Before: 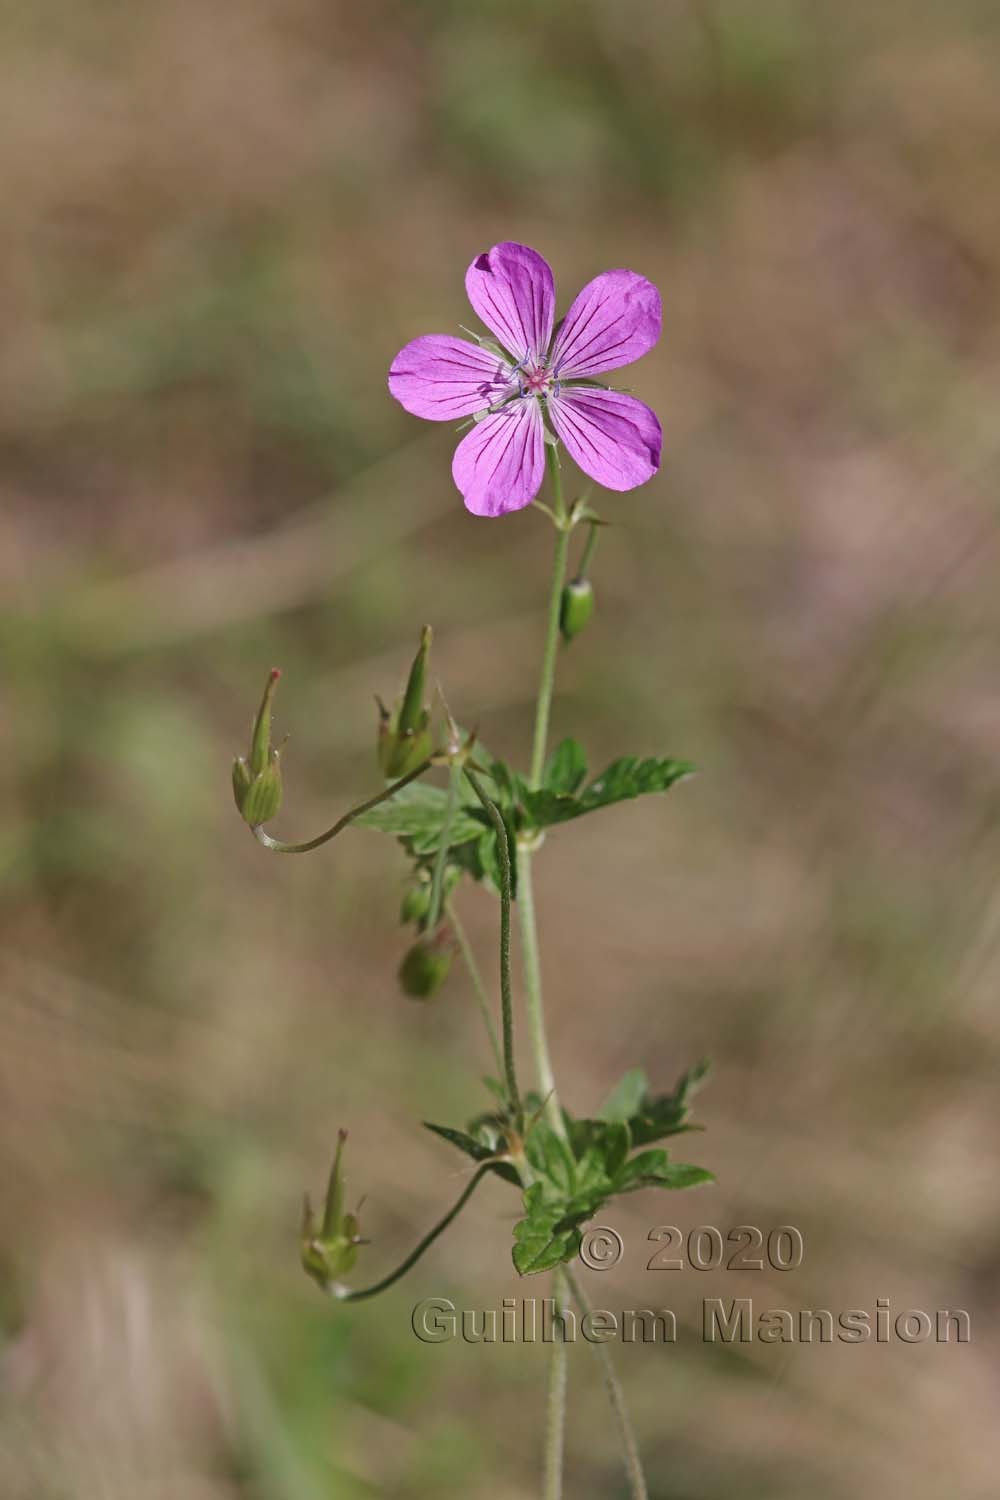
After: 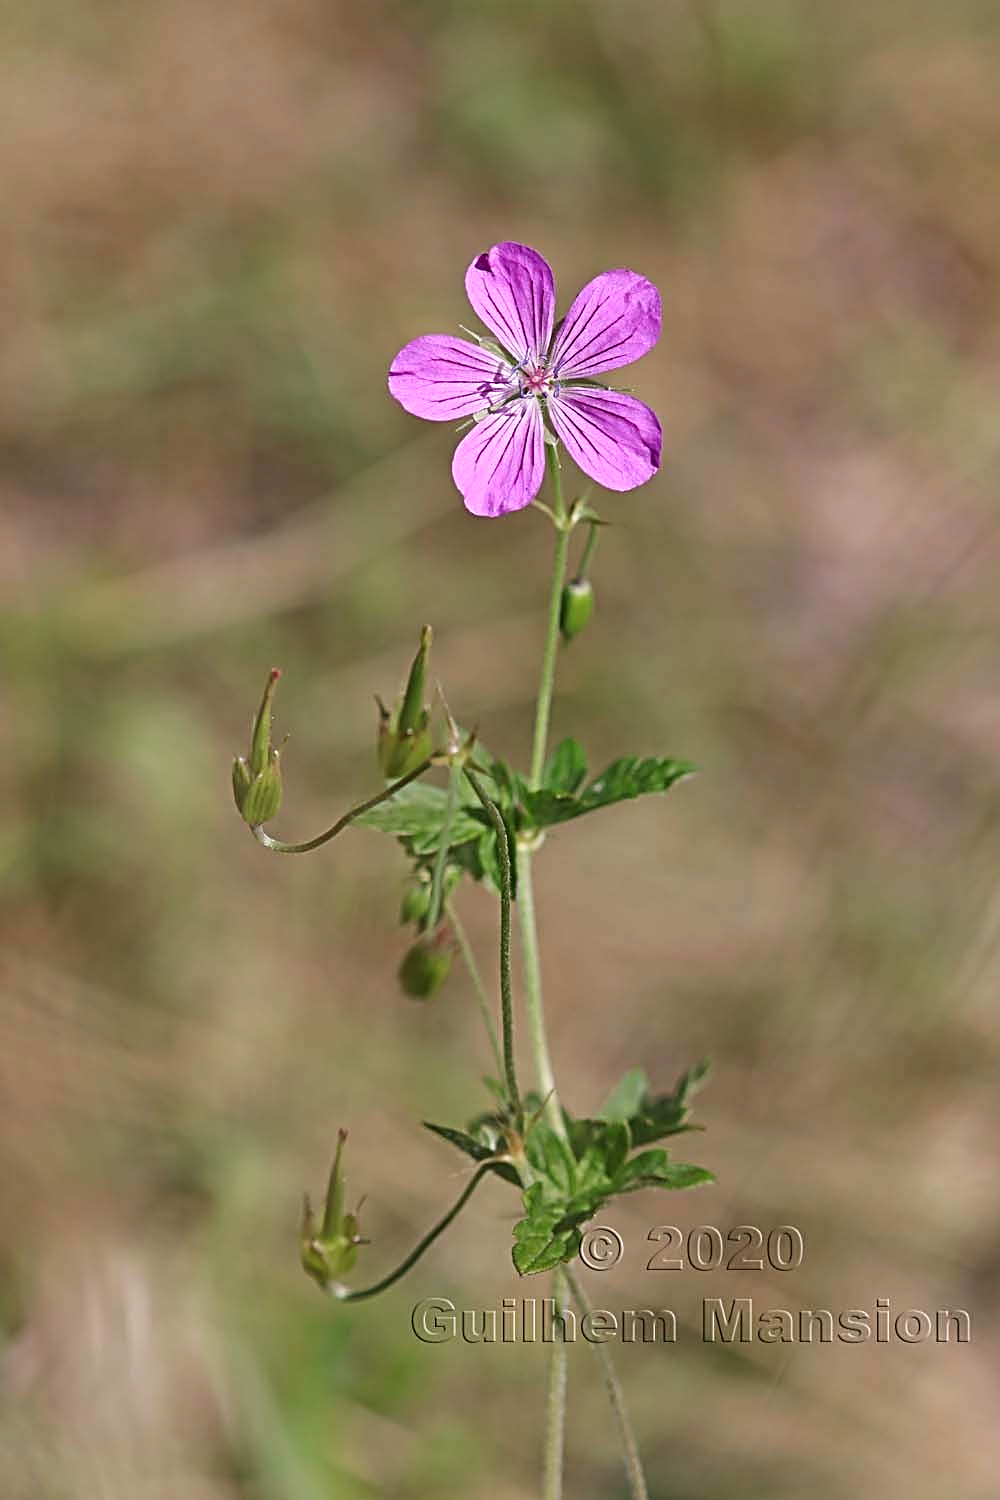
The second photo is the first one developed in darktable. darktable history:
contrast brightness saturation: contrast 0.038, saturation 0.066
exposure: exposure 0.299 EV, compensate highlight preservation false
sharpen: radius 2.63, amount 0.677
